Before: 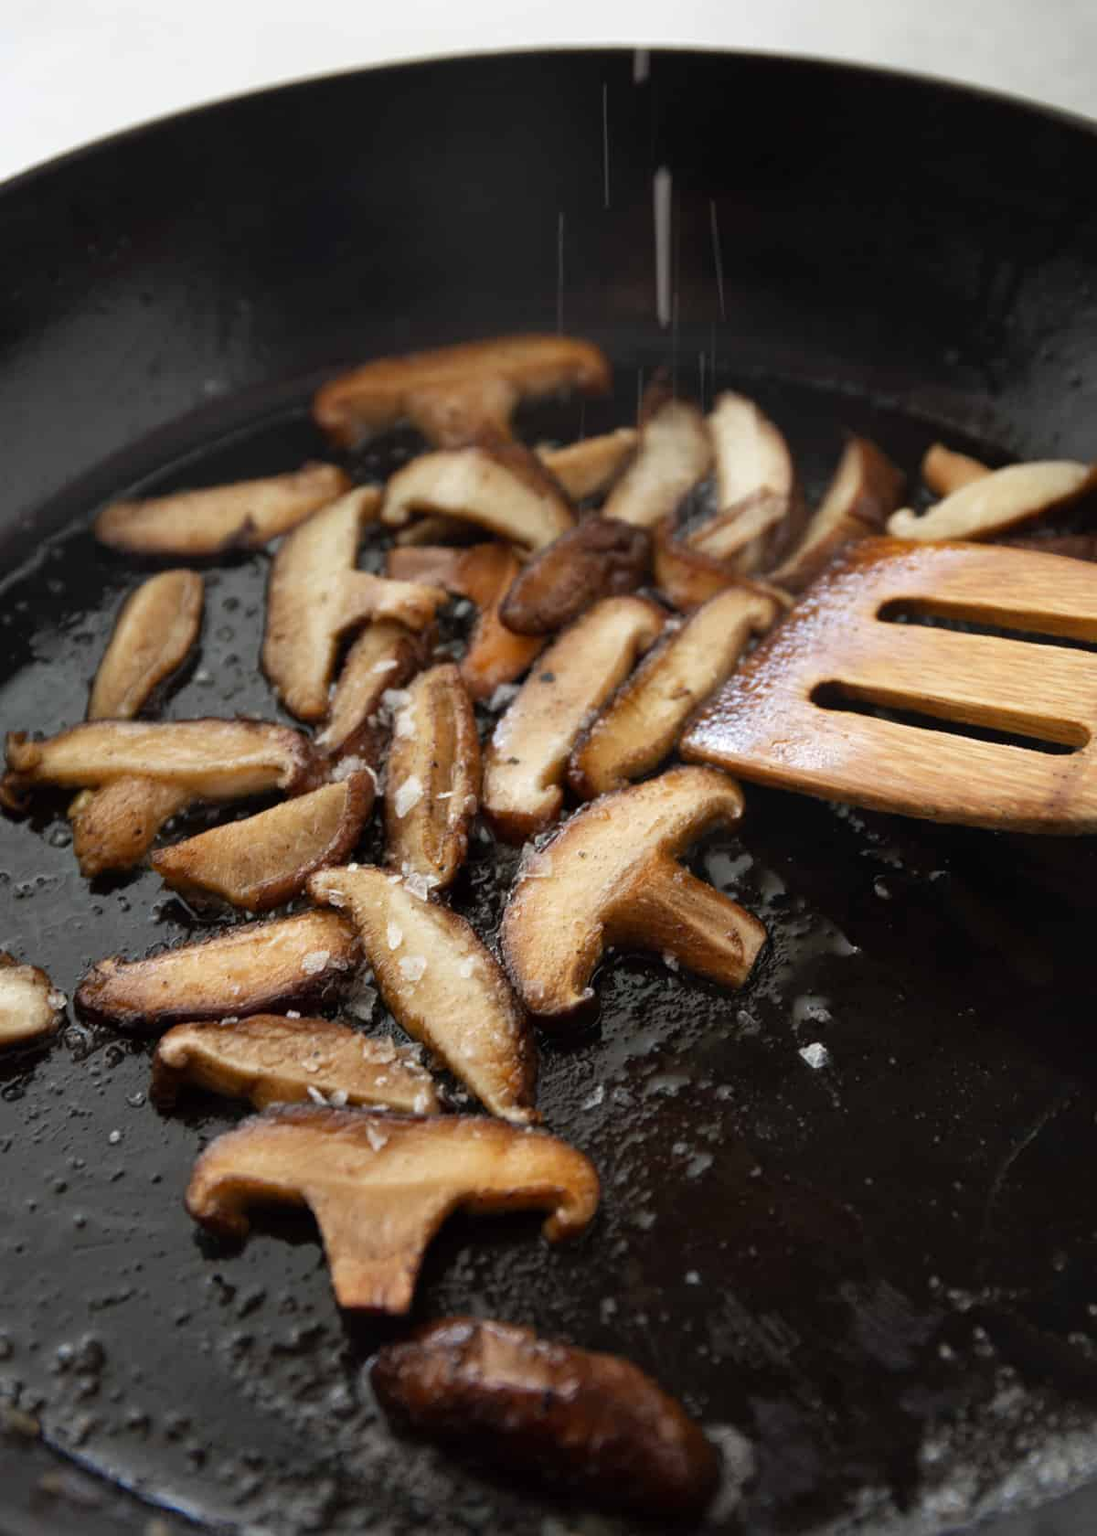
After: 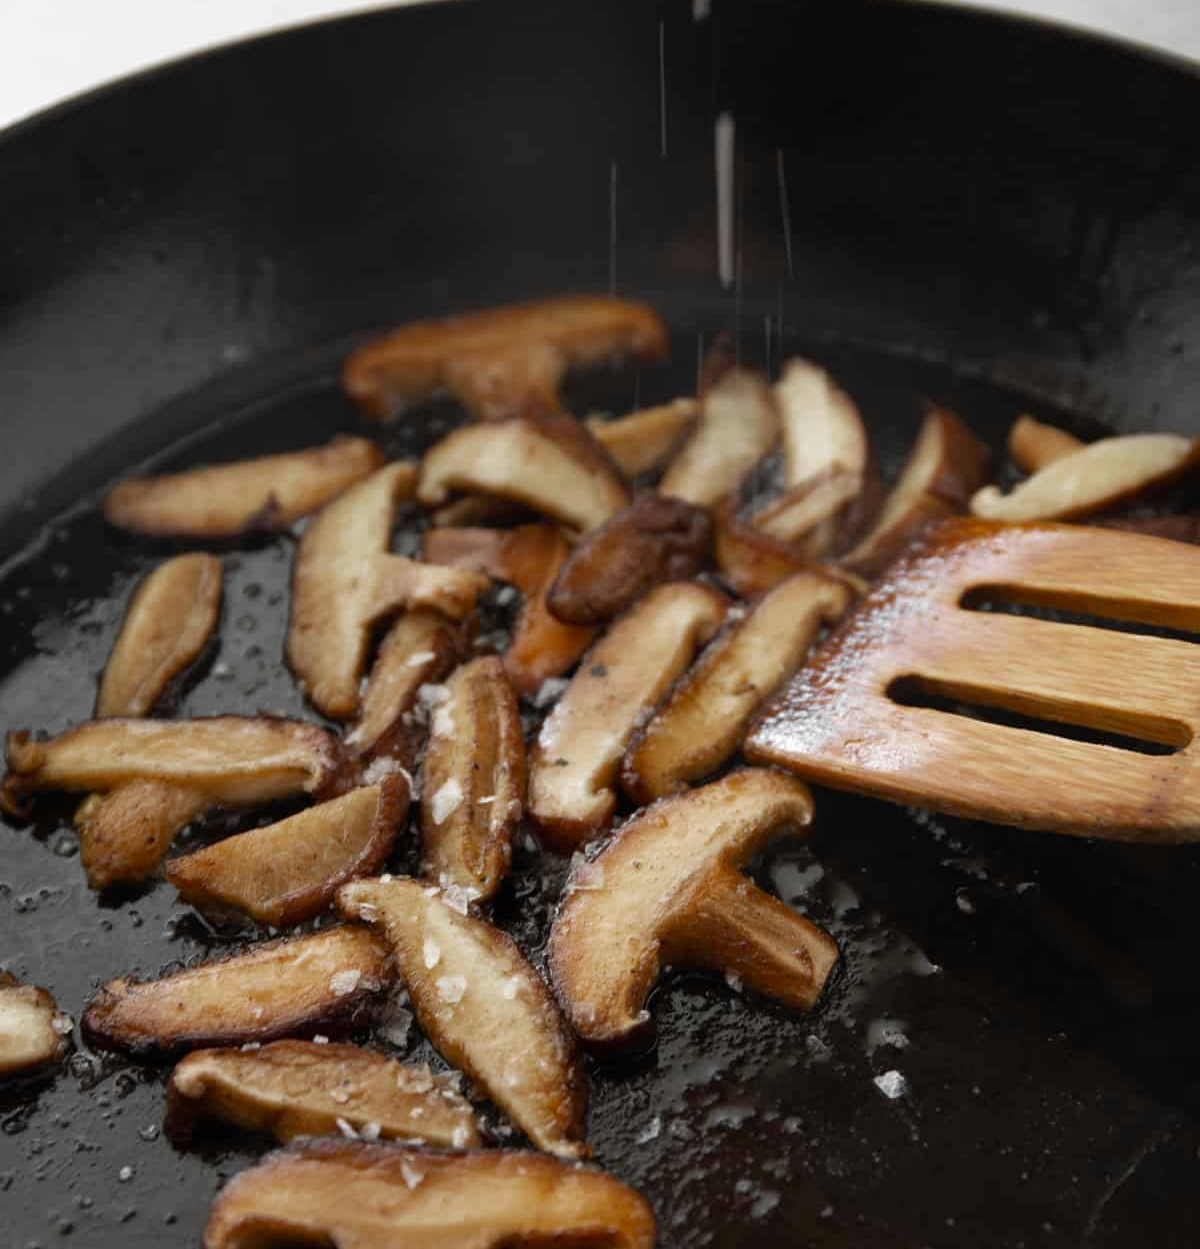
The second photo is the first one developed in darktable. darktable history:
crop: top 4.194%, bottom 21.404%
color zones: curves: ch0 [(0.004, 0.388) (0.125, 0.392) (0.25, 0.404) (0.375, 0.5) (0.5, 0.5) (0.625, 0.5) (0.75, 0.5) (0.875, 0.5)]; ch1 [(0, 0.5) (0.125, 0.5) (0.25, 0.5) (0.375, 0.124) (0.524, 0.124) (0.645, 0.128) (0.789, 0.132) (0.914, 0.096) (0.998, 0.068)]
